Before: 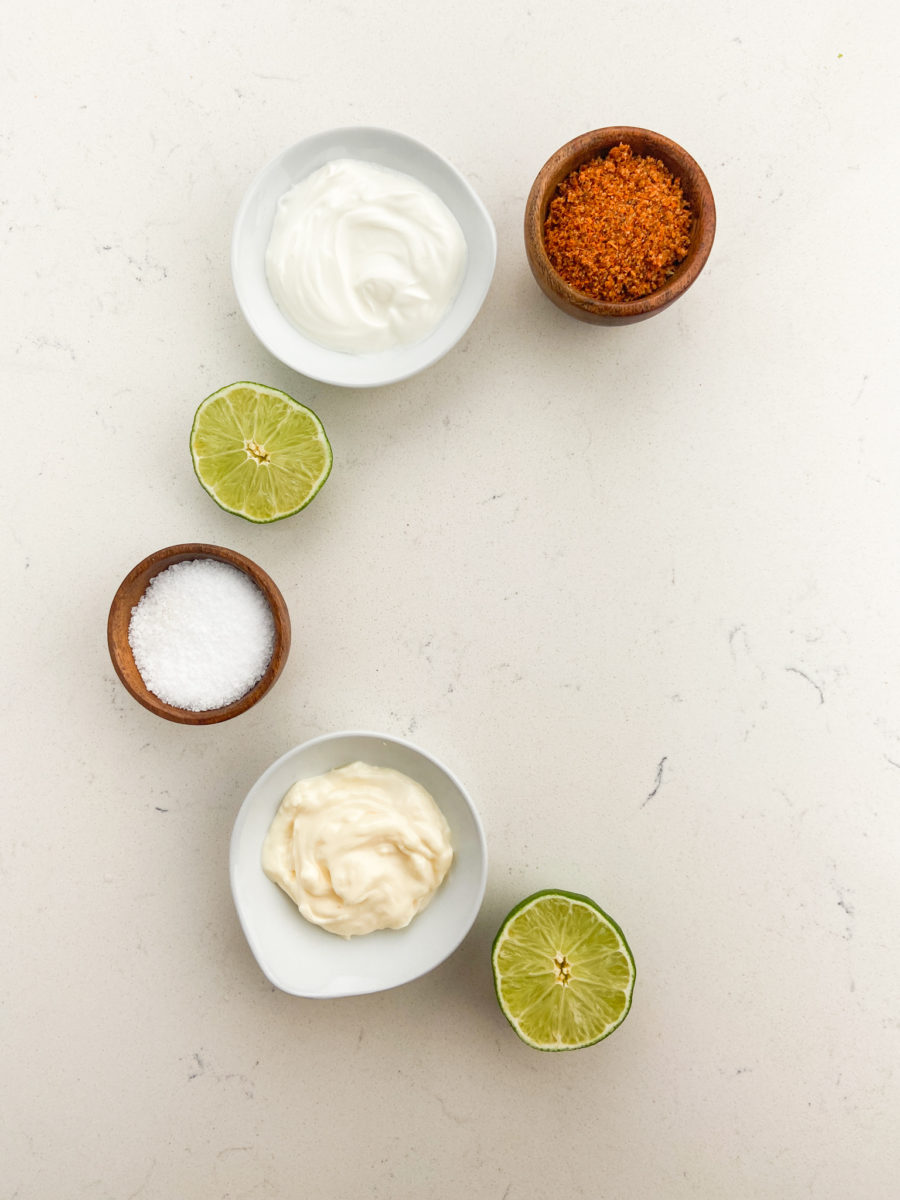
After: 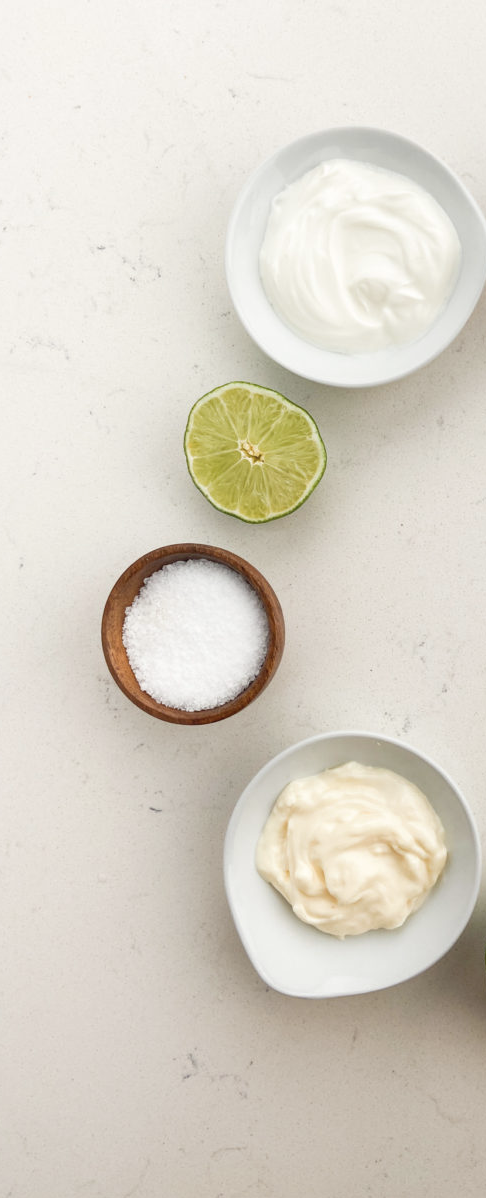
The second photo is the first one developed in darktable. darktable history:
crop: left 0.764%, right 45.201%, bottom 0.088%
contrast brightness saturation: saturation -0.162
